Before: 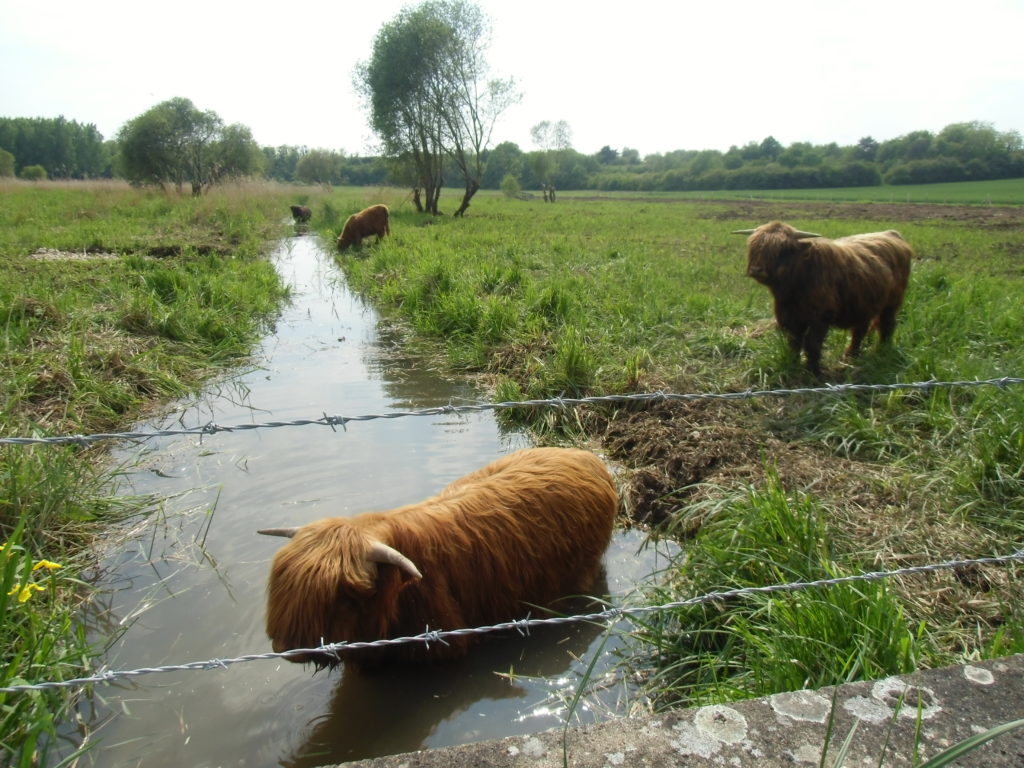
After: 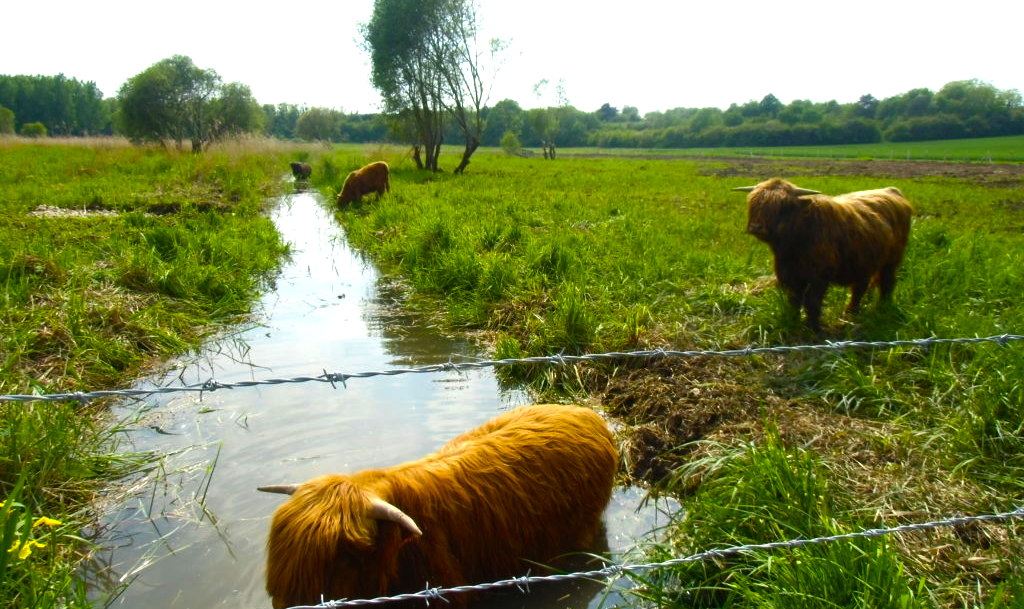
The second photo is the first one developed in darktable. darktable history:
color balance rgb: linear chroma grading › global chroma 9%, perceptual saturation grading › global saturation 36%, perceptual saturation grading › shadows 35%, perceptual brilliance grading › global brilliance 15%, perceptual brilliance grading › shadows -35%, global vibrance 15%
crop and rotate: top 5.667%, bottom 14.937%
